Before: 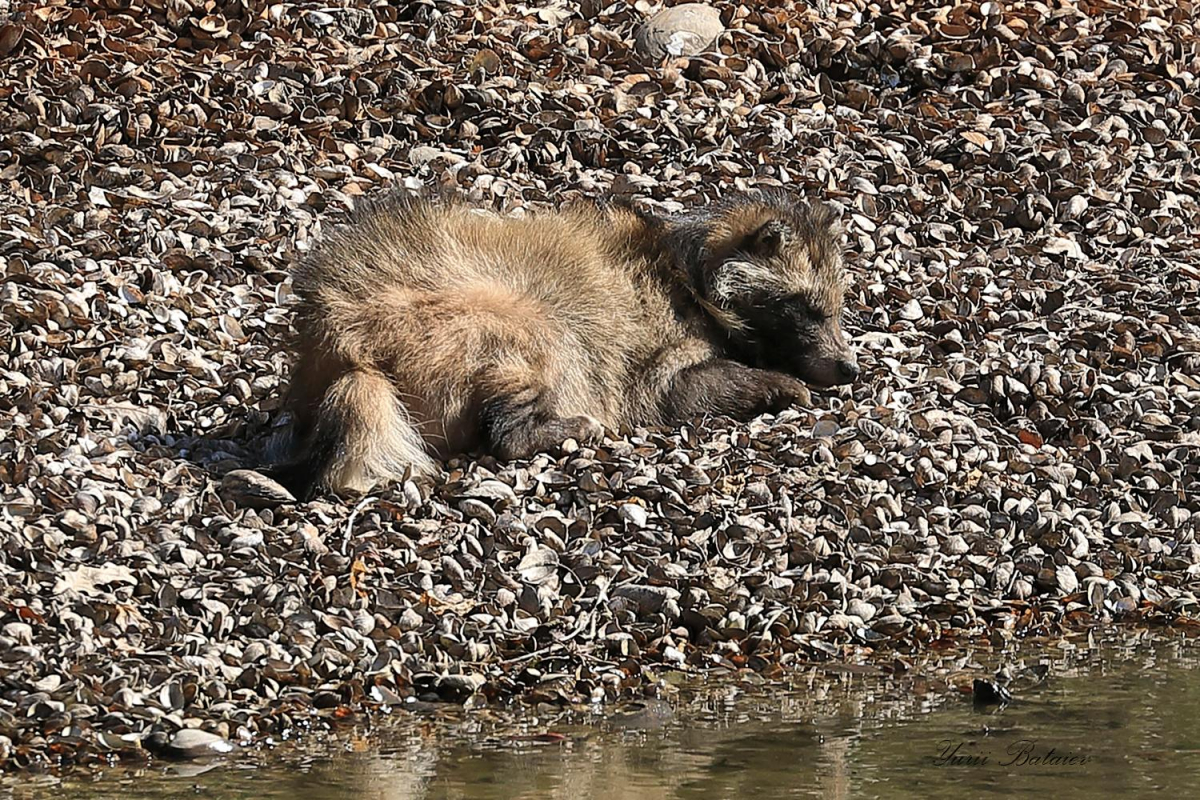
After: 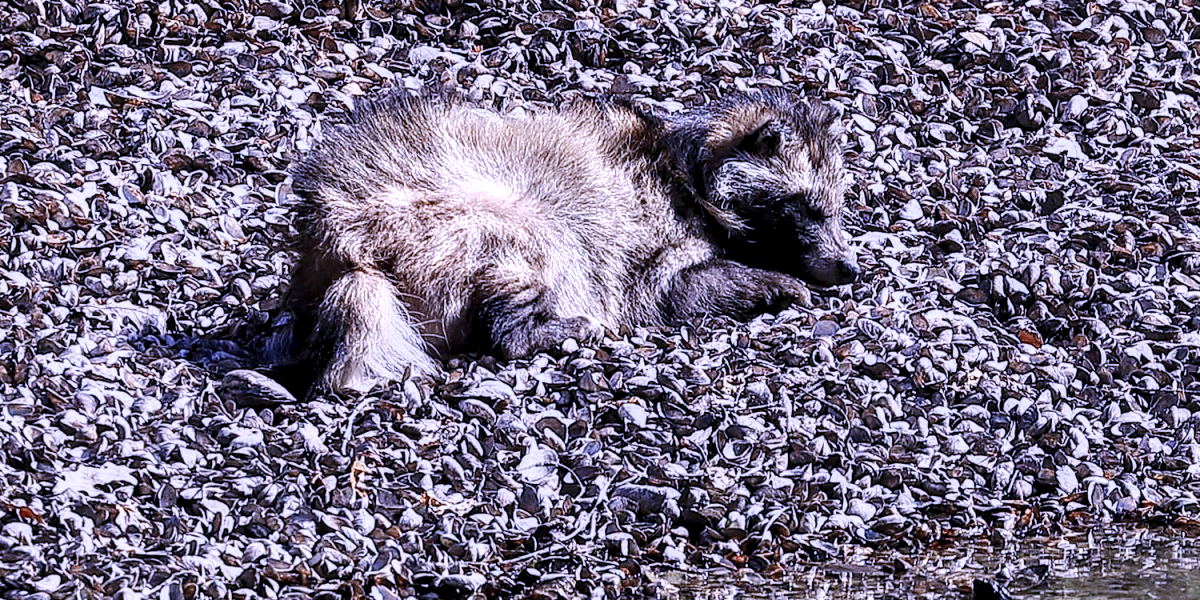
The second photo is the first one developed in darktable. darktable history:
exposure: compensate highlight preservation false
color zones: curves: ch0 [(0, 0.5) (0.125, 0.4) (0.25, 0.5) (0.375, 0.4) (0.5, 0.4) (0.625, 0.35) (0.75, 0.35) (0.875, 0.5)]; ch1 [(0, 0.35) (0.125, 0.45) (0.25, 0.35) (0.375, 0.35) (0.5, 0.35) (0.625, 0.35) (0.75, 0.45) (0.875, 0.35)]; ch2 [(0, 0.6) (0.125, 0.5) (0.25, 0.5) (0.375, 0.6) (0.5, 0.6) (0.625, 0.5) (0.75, 0.5) (0.875, 0.5)]
crop and rotate: top 12.5%, bottom 12.5%
local contrast: highlights 60%, shadows 60%, detail 160%
white balance: red 0.98, blue 1.61
base curve: curves: ch0 [(0, 0) (0.032, 0.025) (0.121, 0.166) (0.206, 0.329) (0.605, 0.79) (1, 1)], preserve colors none
